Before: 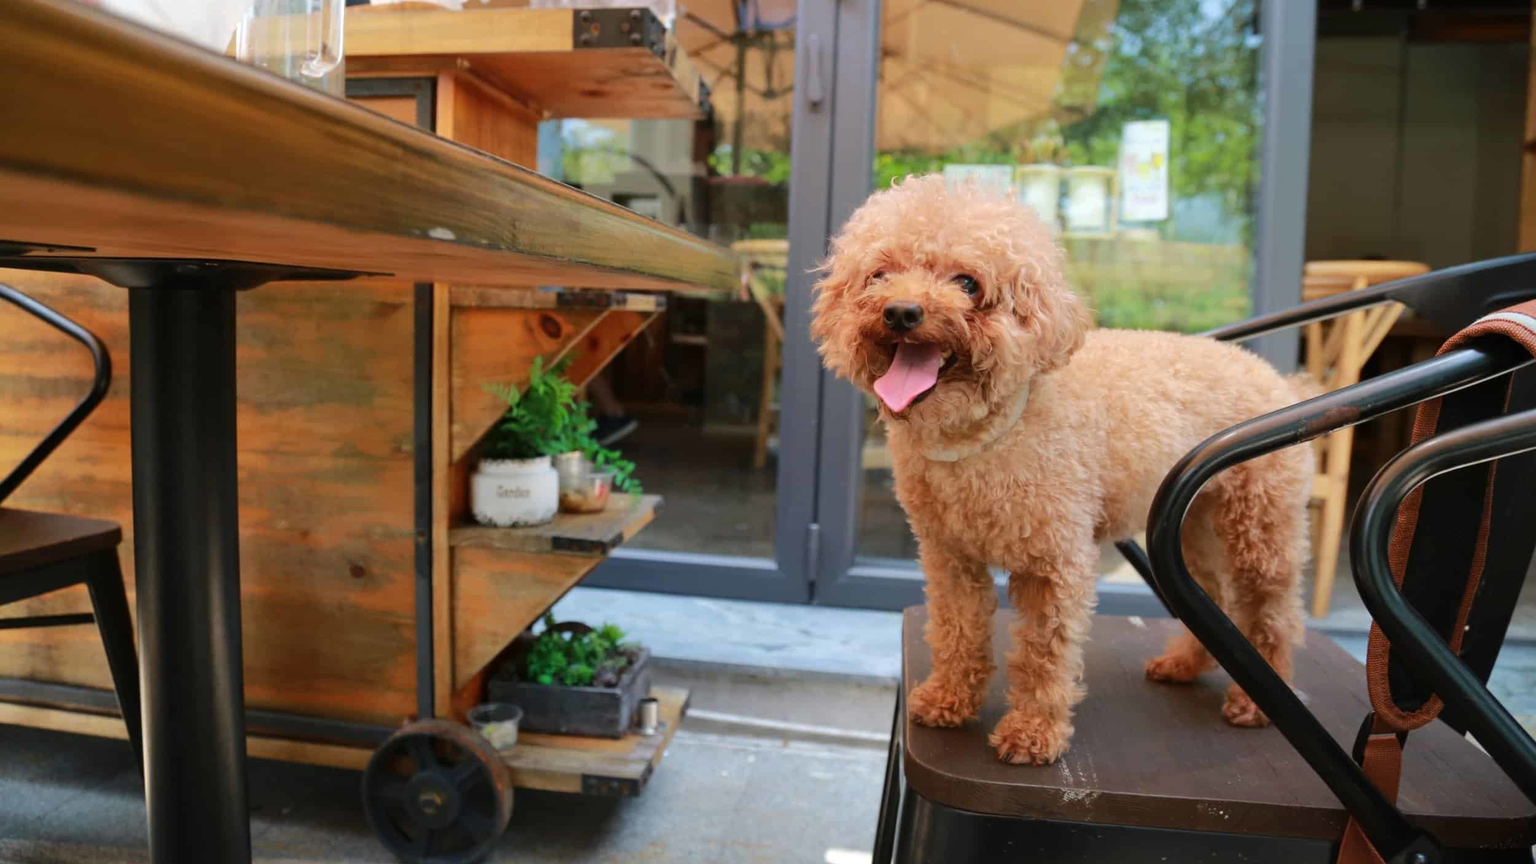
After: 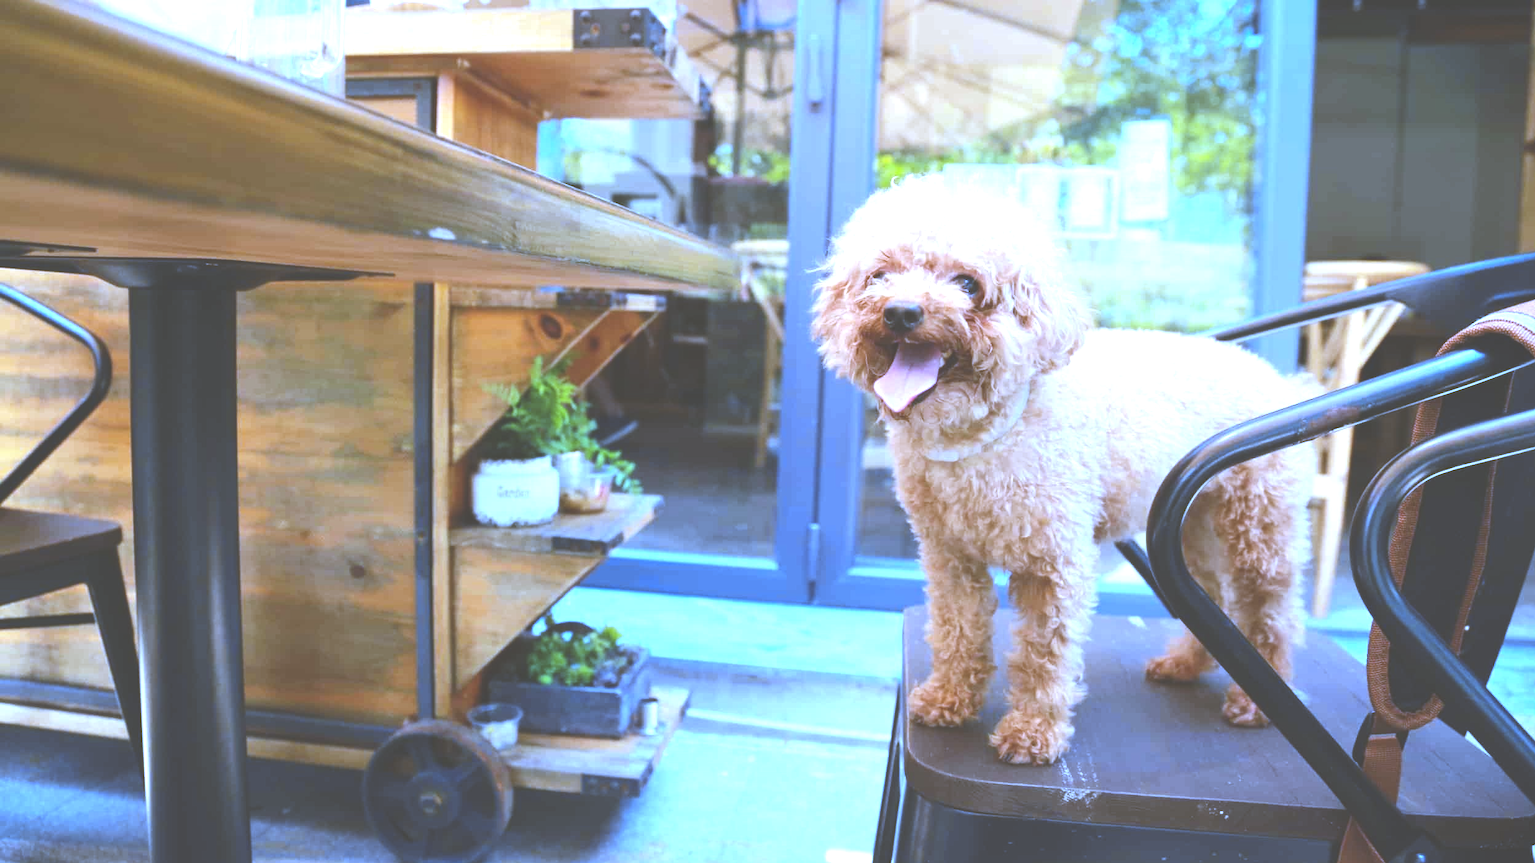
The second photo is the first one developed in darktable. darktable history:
exposure: black level correction -0.023, exposure 1.397 EV, compensate highlight preservation false
color contrast: green-magenta contrast 0.8, blue-yellow contrast 1.1, unbound 0
white balance: red 0.766, blue 1.537
